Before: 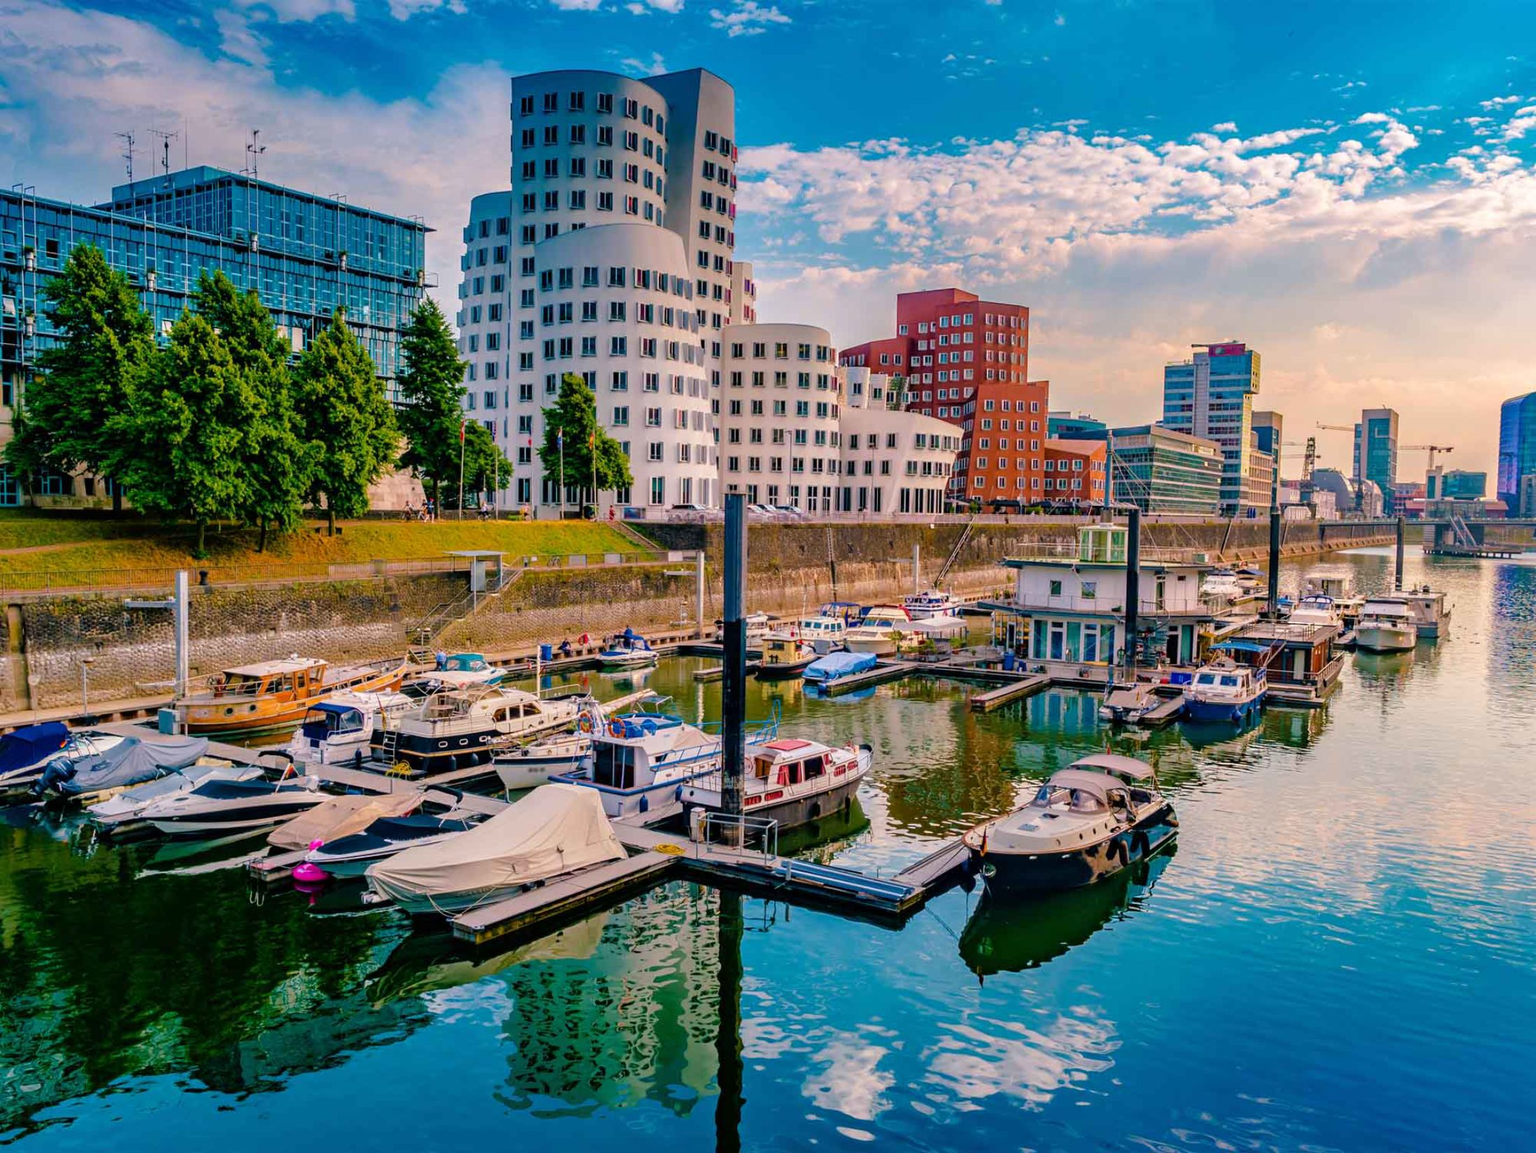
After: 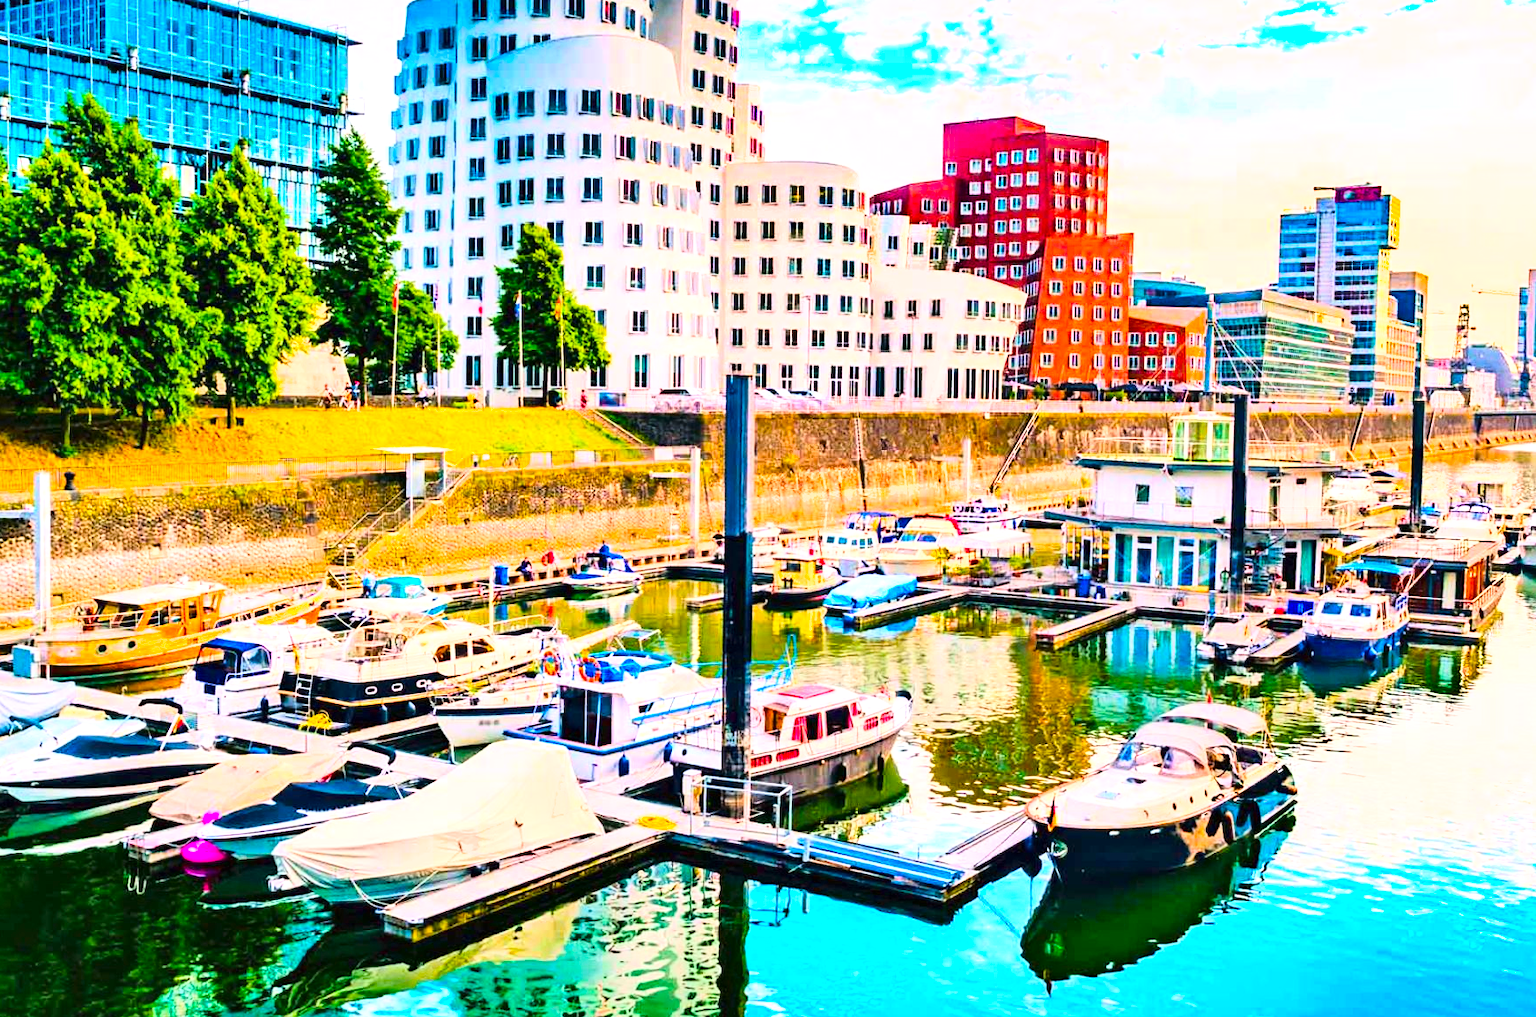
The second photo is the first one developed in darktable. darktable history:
shadows and highlights: low approximation 0.01, soften with gaussian
exposure: black level correction 0, exposure 1.297 EV, compensate highlight preservation false
crop: left 9.658%, top 17.019%, right 10.723%, bottom 12.378%
base curve: curves: ch0 [(0, 0) (0.028, 0.03) (0.121, 0.232) (0.46, 0.748) (0.859, 0.968) (1, 1)]
color balance rgb: perceptual saturation grading › global saturation 30.097%
